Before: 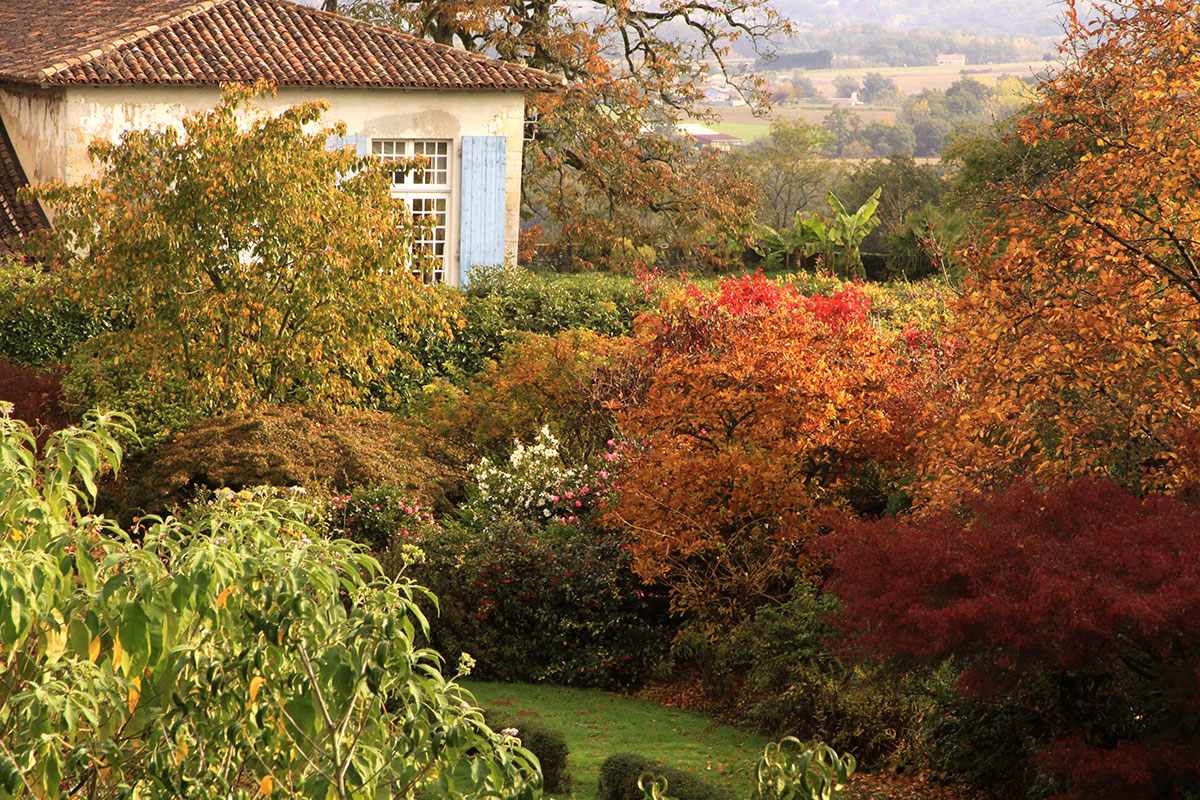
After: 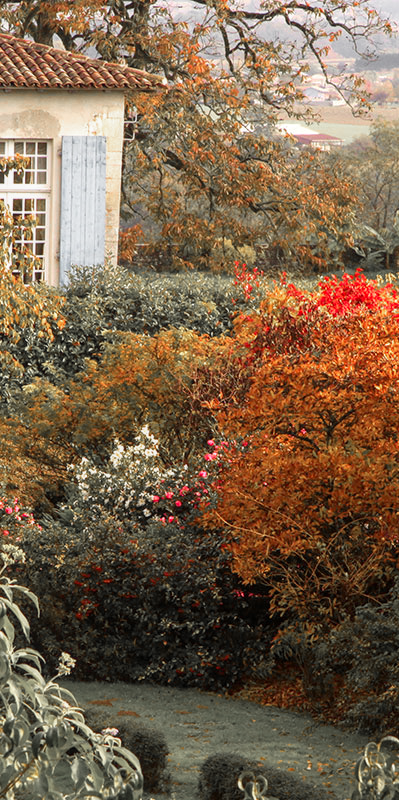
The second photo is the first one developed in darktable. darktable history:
crop: left 33.36%, right 33.36%
local contrast: detail 110%
color zones: curves: ch1 [(0, 0.638) (0.193, 0.442) (0.286, 0.15) (0.429, 0.14) (0.571, 0.142) (0.714, 0.154) (0.857, 0.175) (1, 0.638)]
